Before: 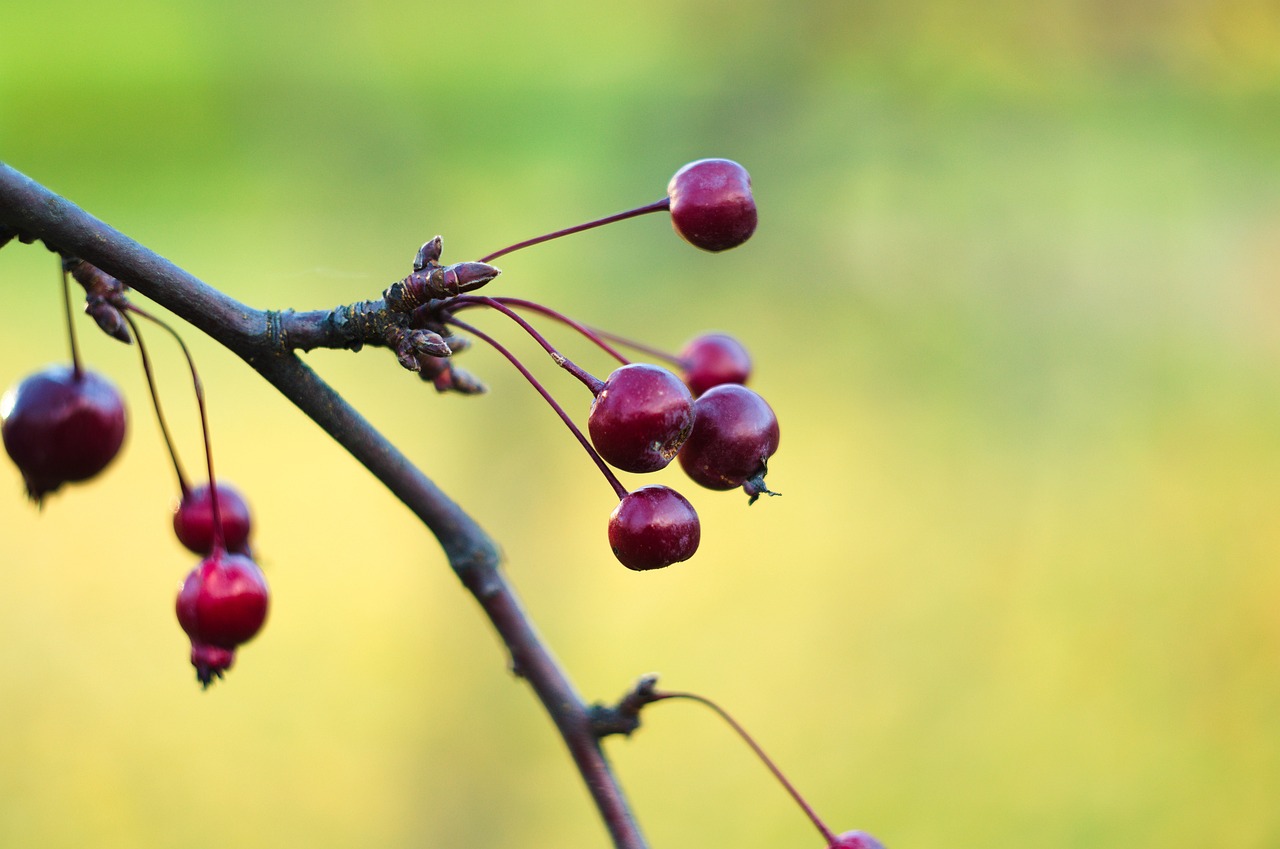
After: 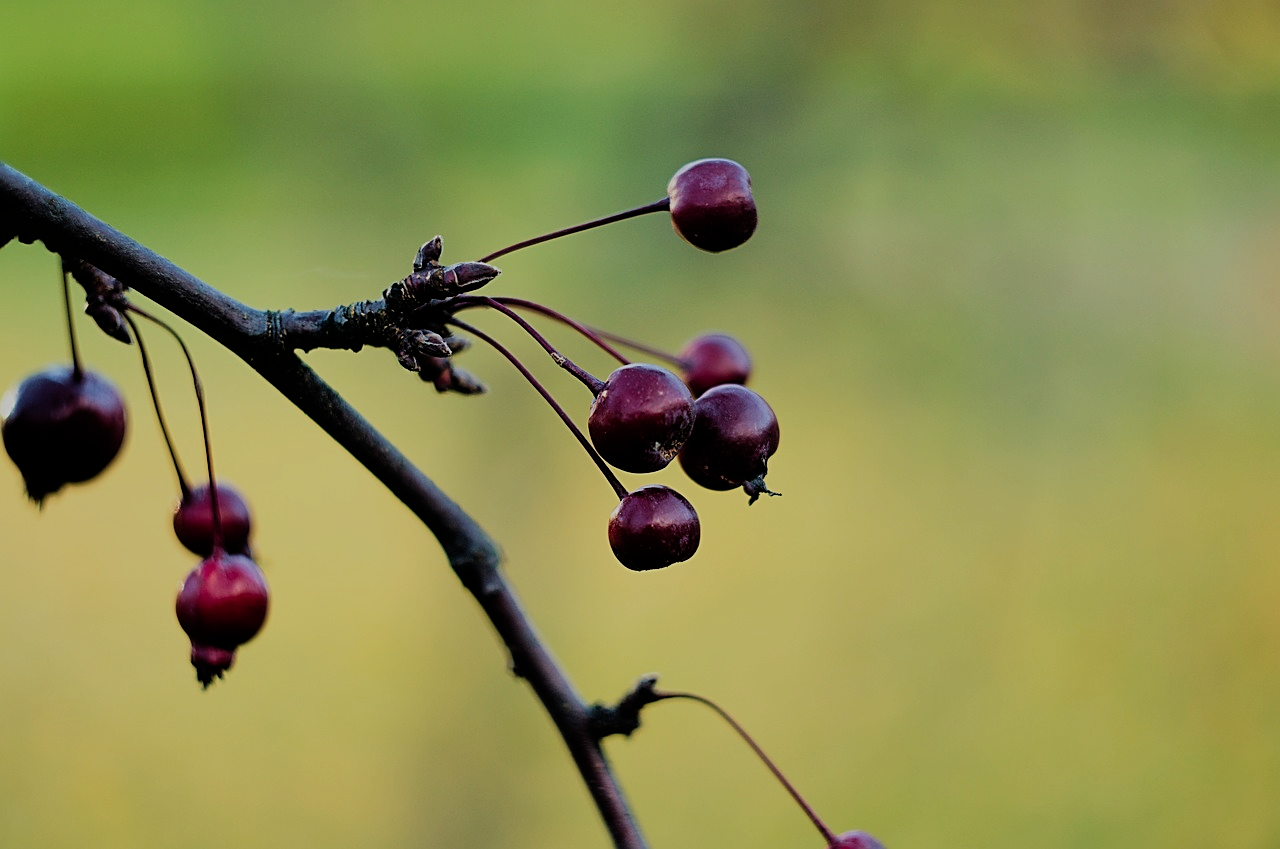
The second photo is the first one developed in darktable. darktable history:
sharpen: on, module defaults
filmic rgb: black relative exposure -5.02 EV, white relative exposure 4 EV, hardness 2.88, contrast 1.3, highlights saturation mix -31.41%
exposure: exposure -0.919 EV, compensate exposure bias true, compensate highlight preservation false
